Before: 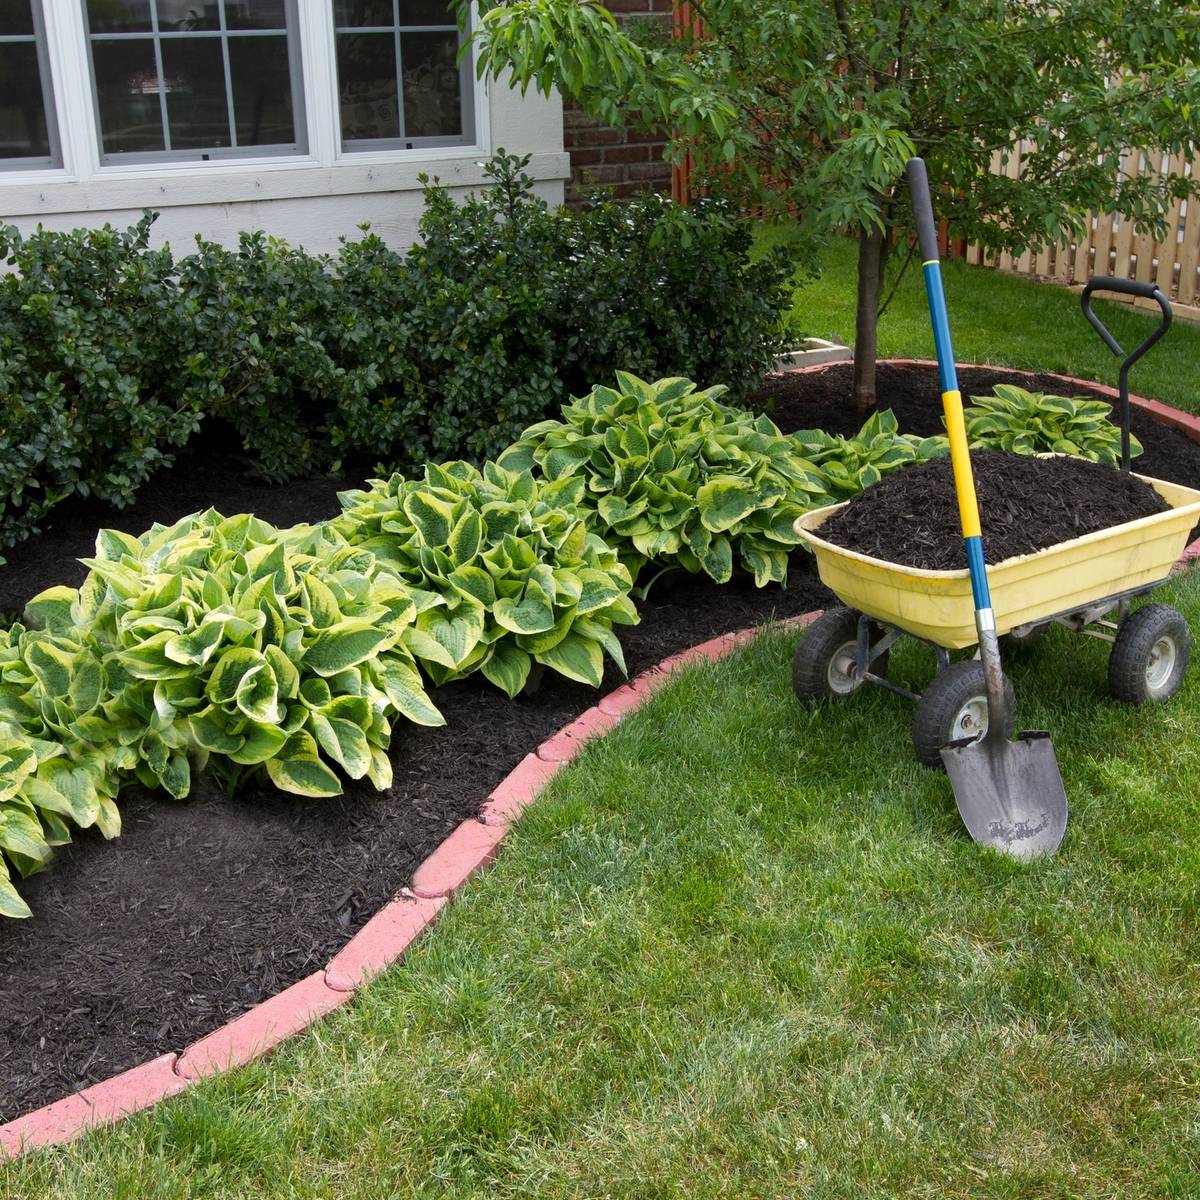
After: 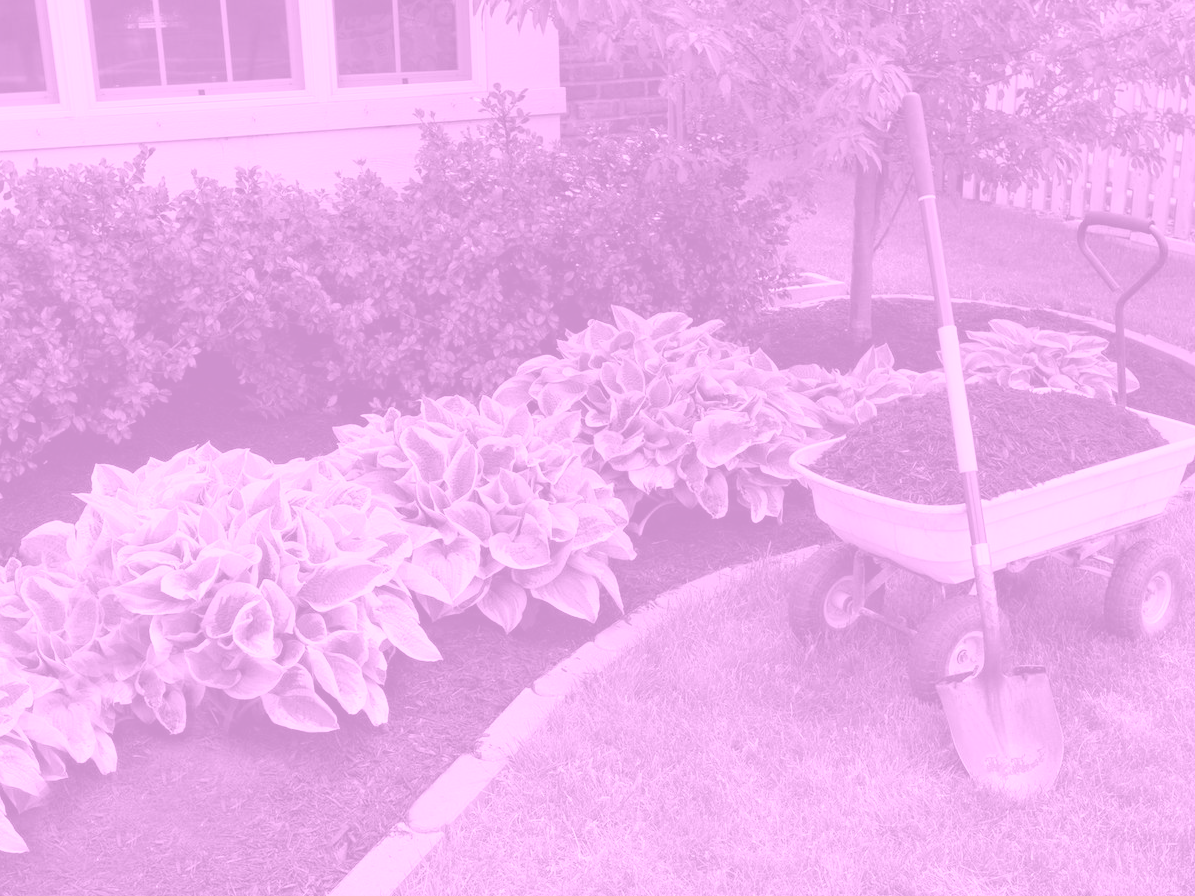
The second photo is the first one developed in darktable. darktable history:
crop: left 0.387%, top 5.469%, bottom 19.809%
colorize: hue 331.2°, saturation 69%, source mix 30.28%, lightness 69.02%, version 1
